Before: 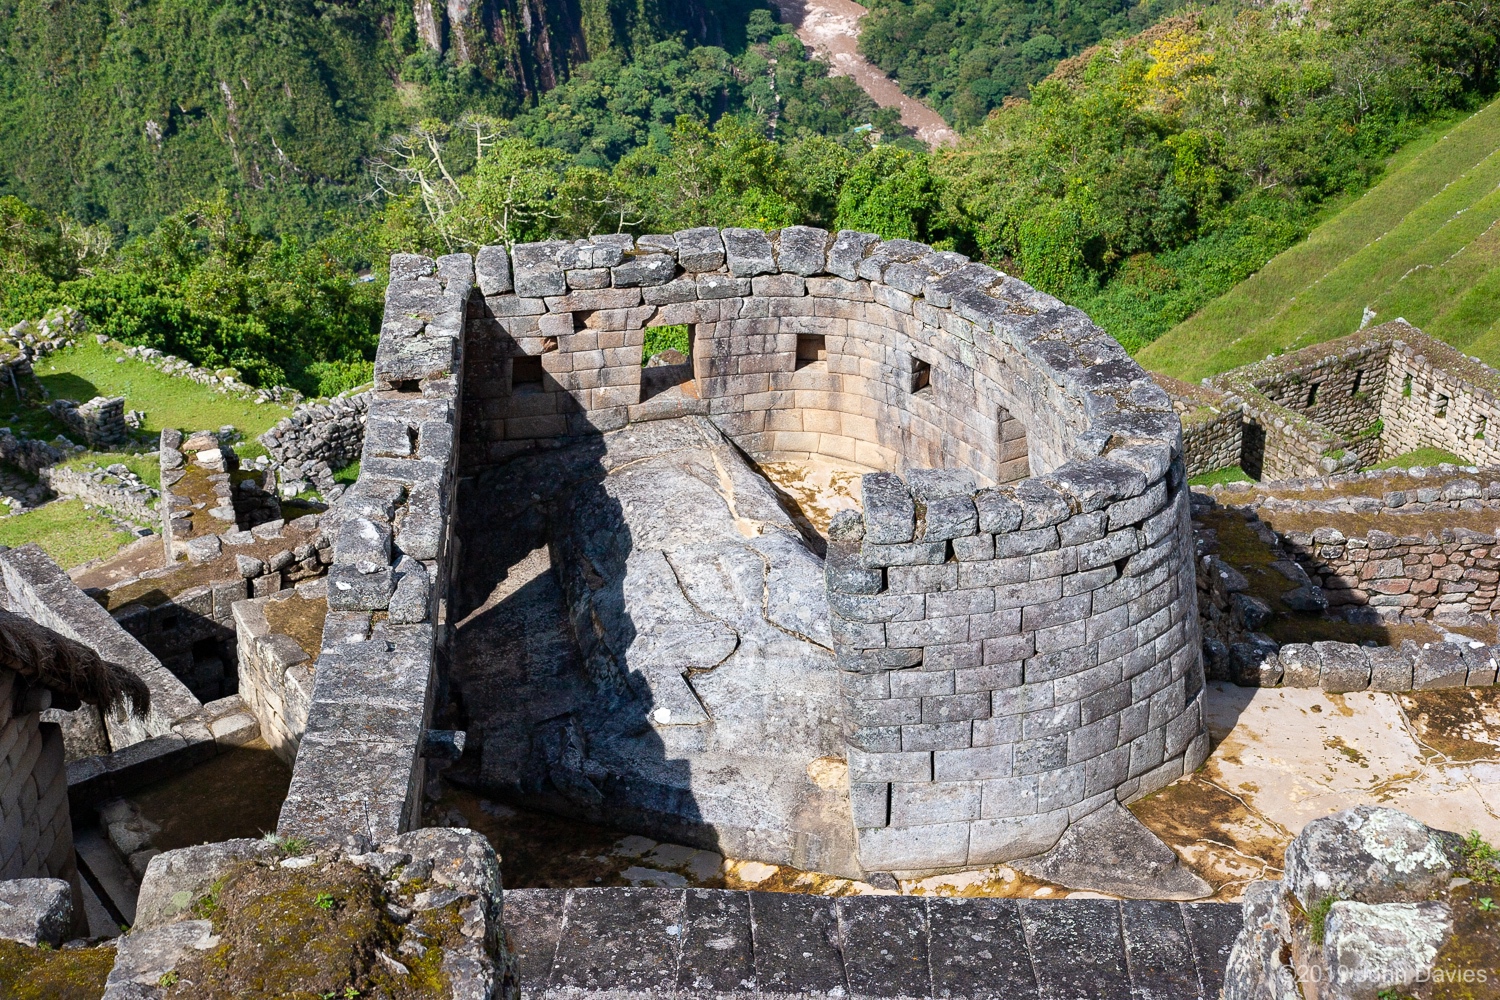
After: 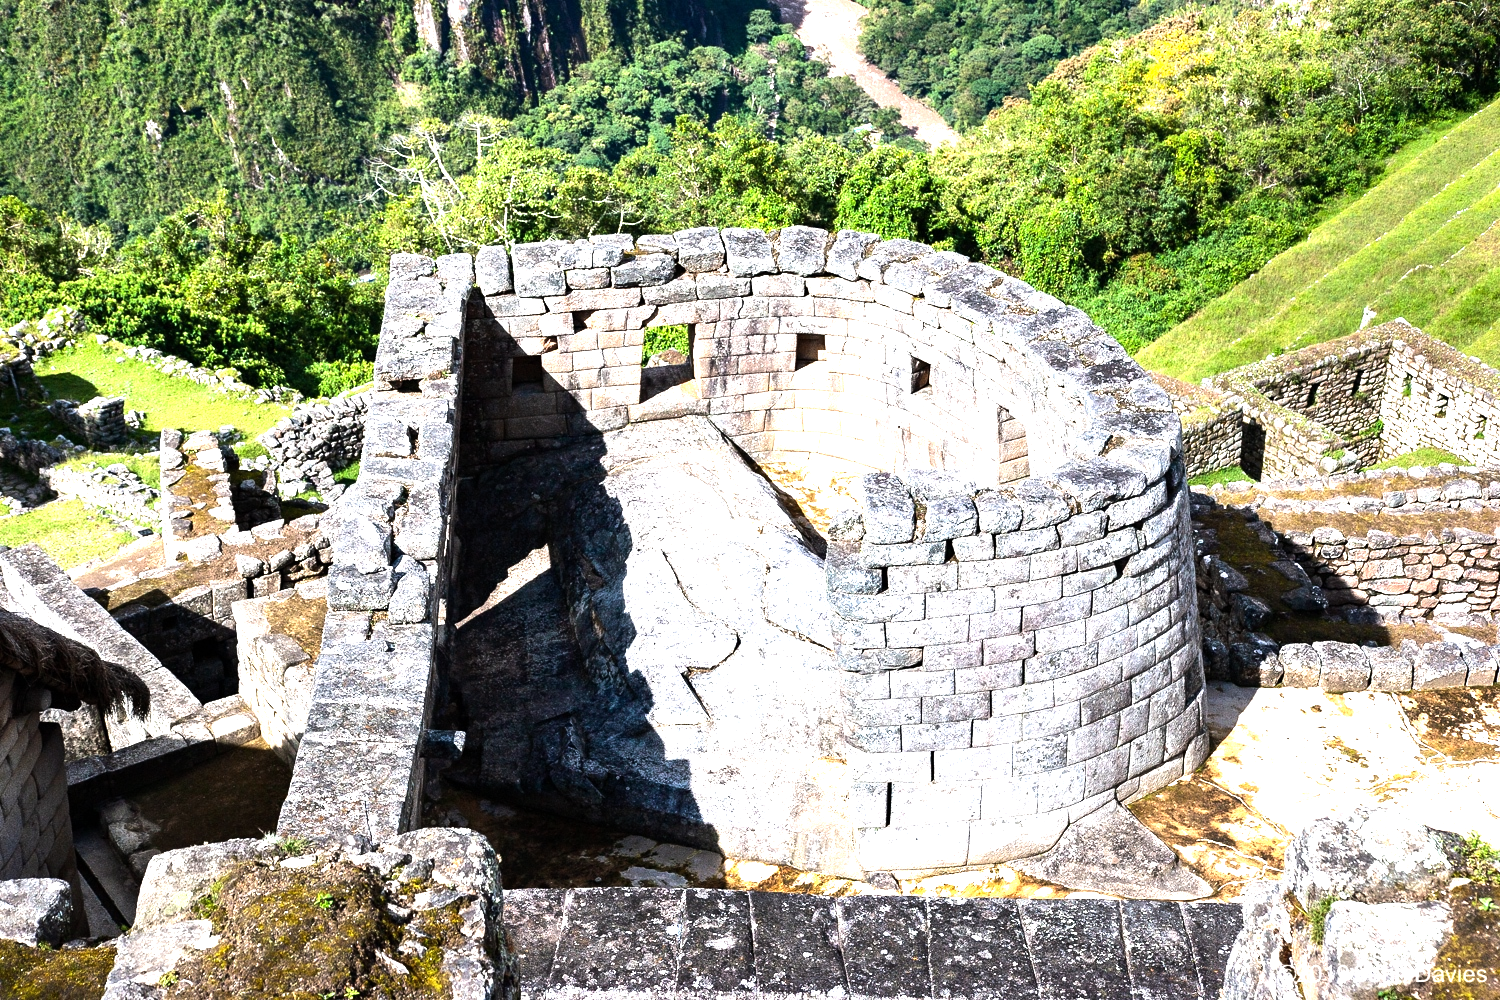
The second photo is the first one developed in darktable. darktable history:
exposure: exposure 0.6 EV, compensate highlight preservation false
tone equalizer: -8 EV -1.08 EV, -7 EV -1.01 EV, -6 EV -0.867 EV, -5 EV -0.578 EV, -3 EV 0.578 EV, -2 EV 0.867 EV, -1 EV 1.01 EV, +0 EV 1.08 EV, edges refinement/feathering 500, mask exposure compensation -1.57 EV, preserve details no
